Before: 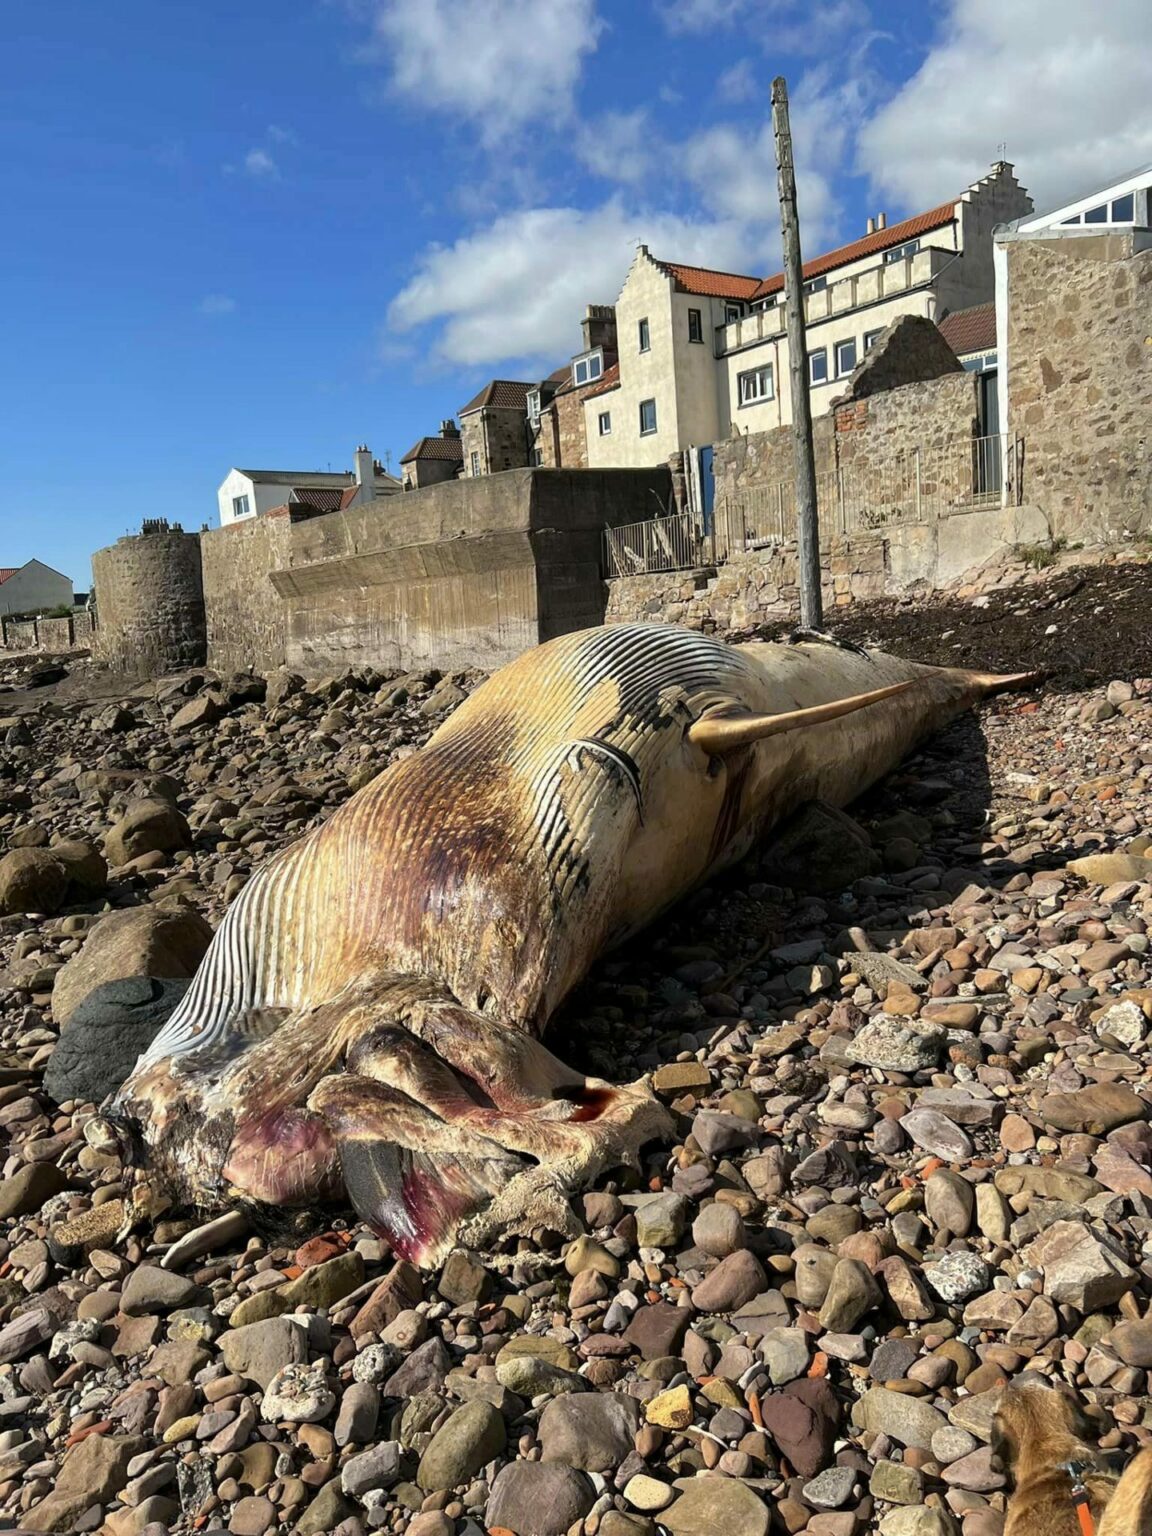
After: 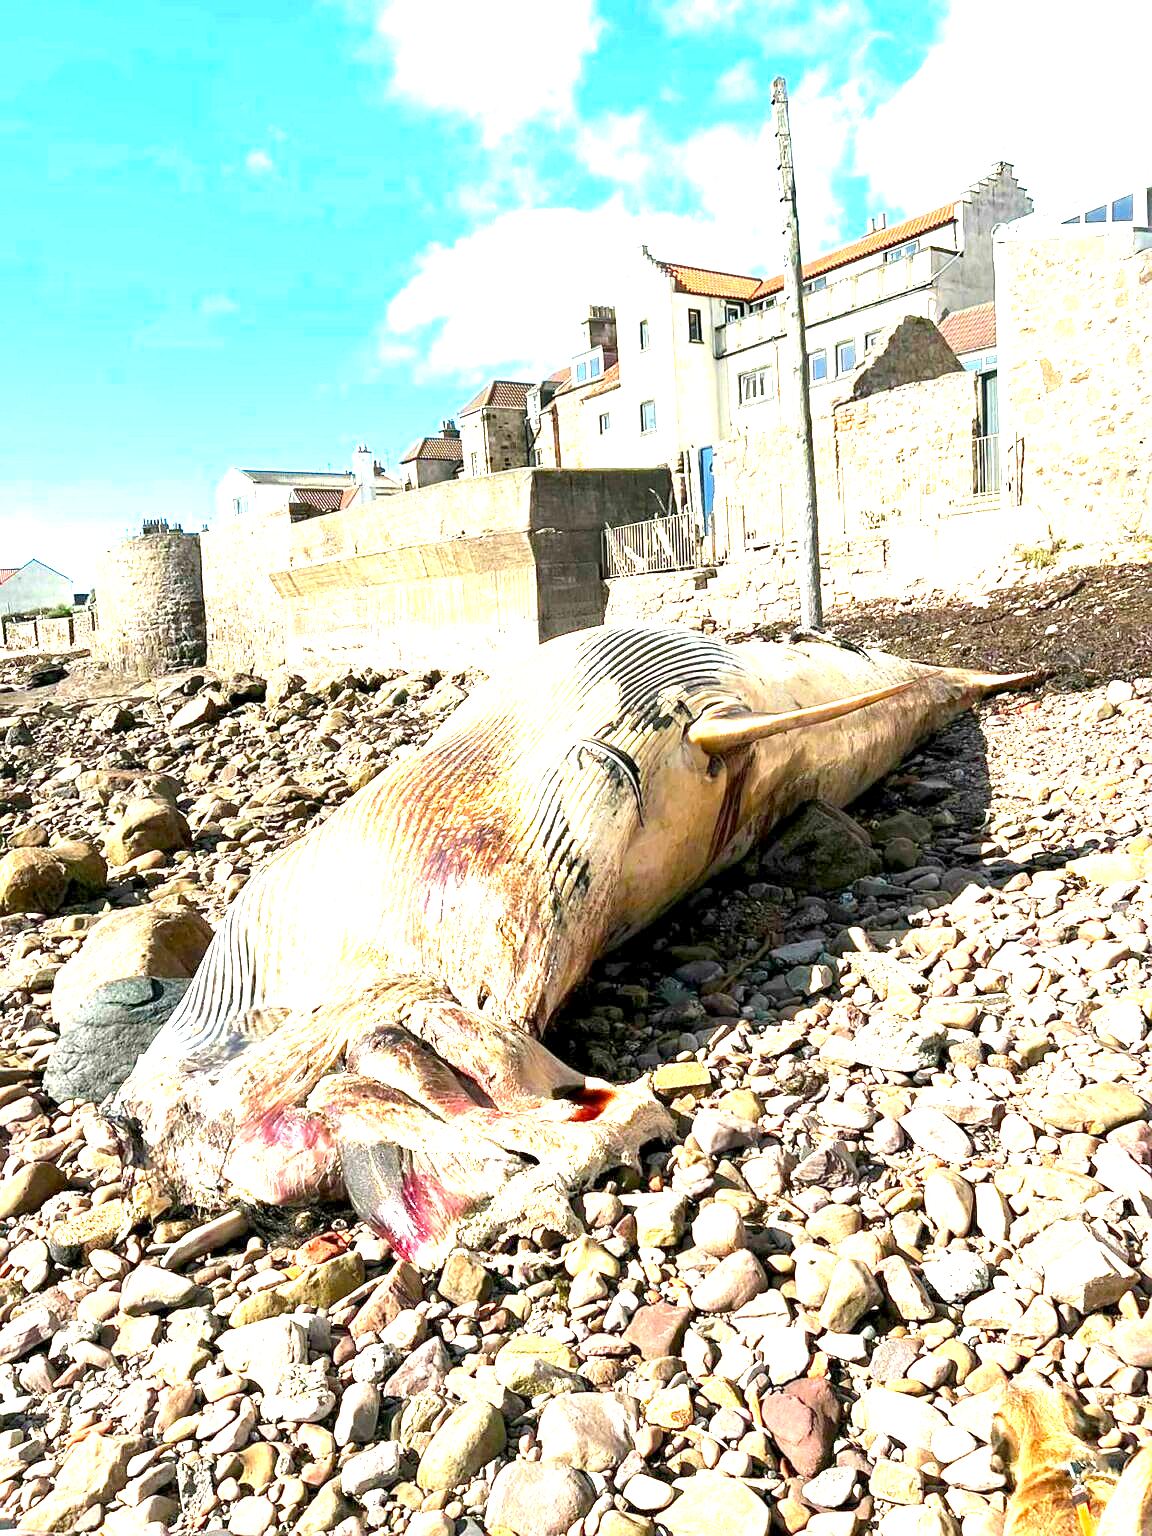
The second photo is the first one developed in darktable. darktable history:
sharpen: radius 0.996
exposure: black level correction 0.001, exposure 2.664 EV, compensate highlight preservation false
